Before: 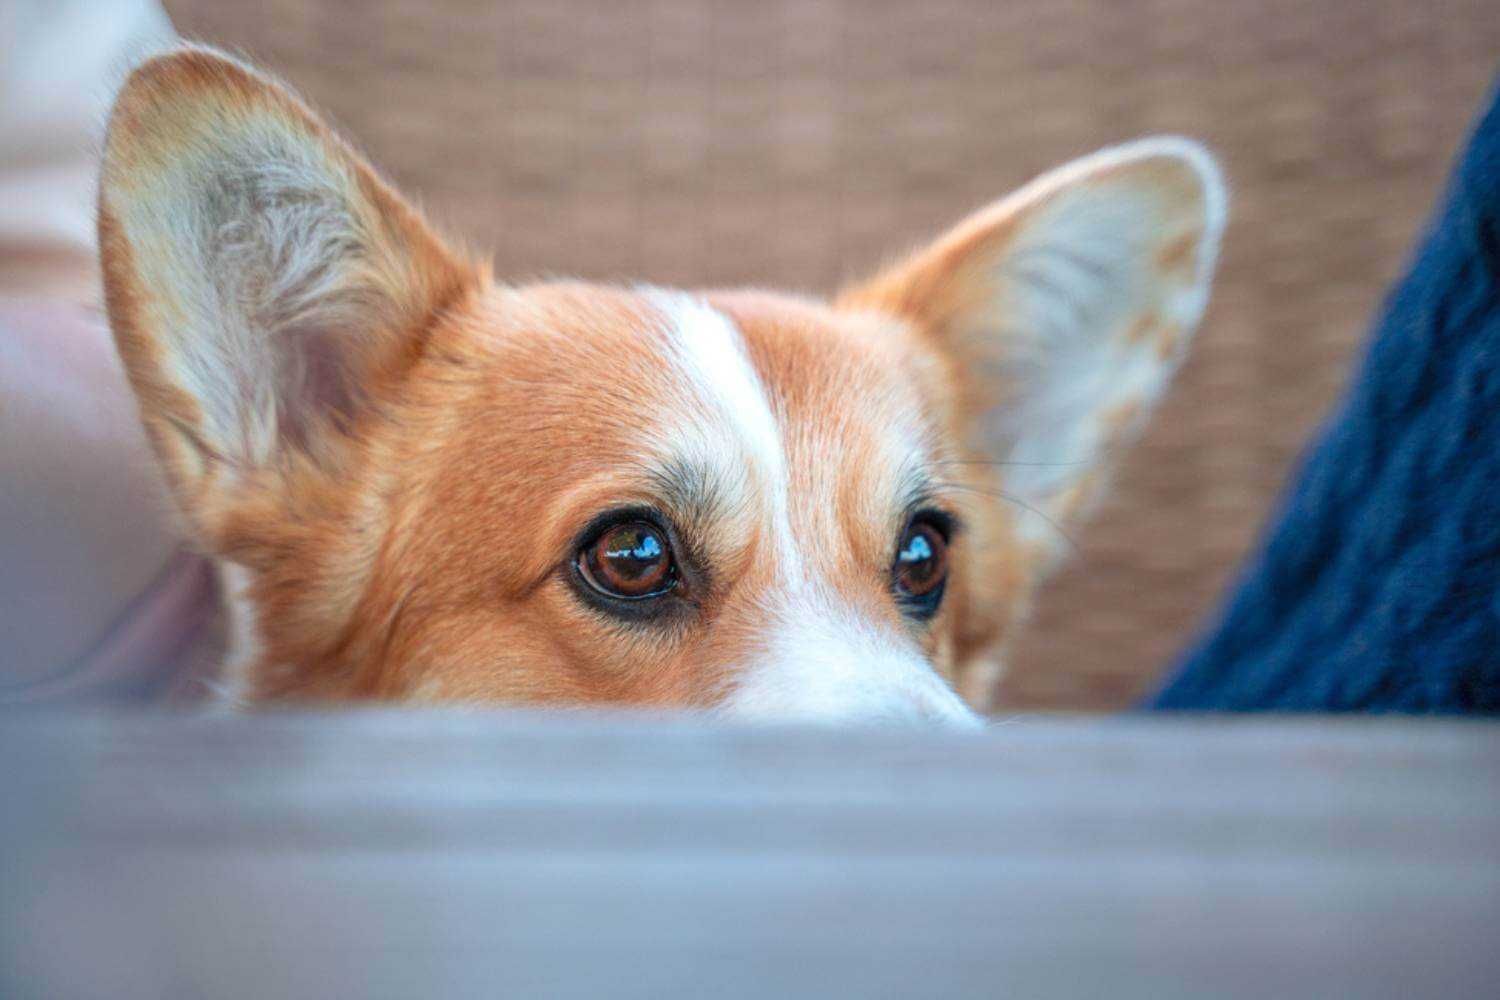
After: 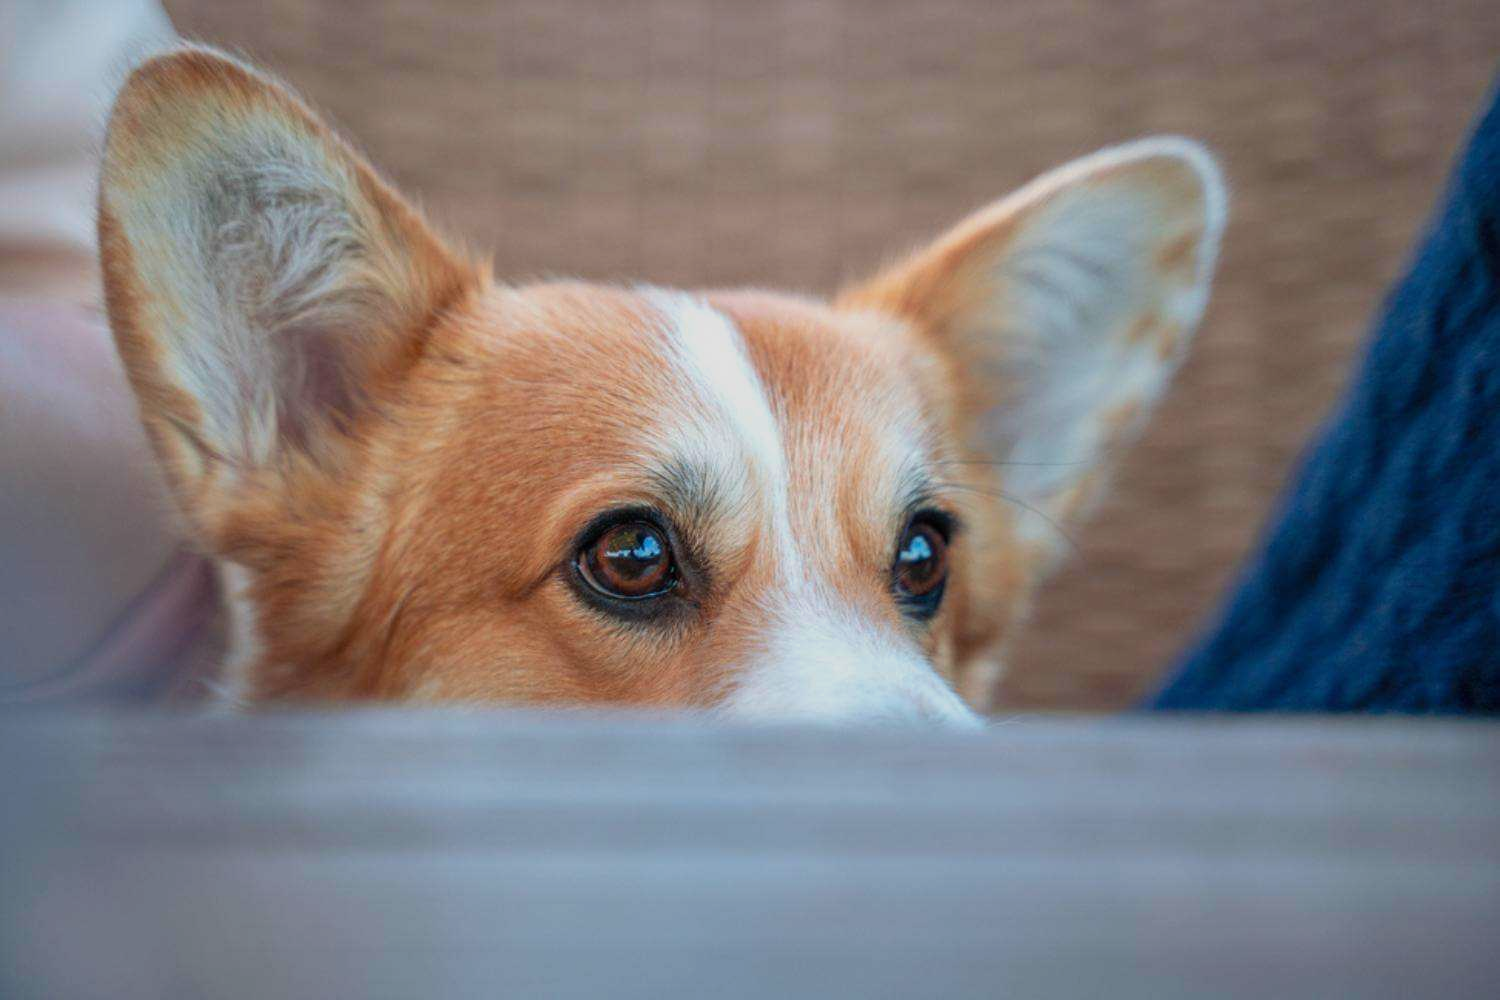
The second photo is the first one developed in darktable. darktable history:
exposure: exposure -0.406 EV, compensate highlight preservation false
